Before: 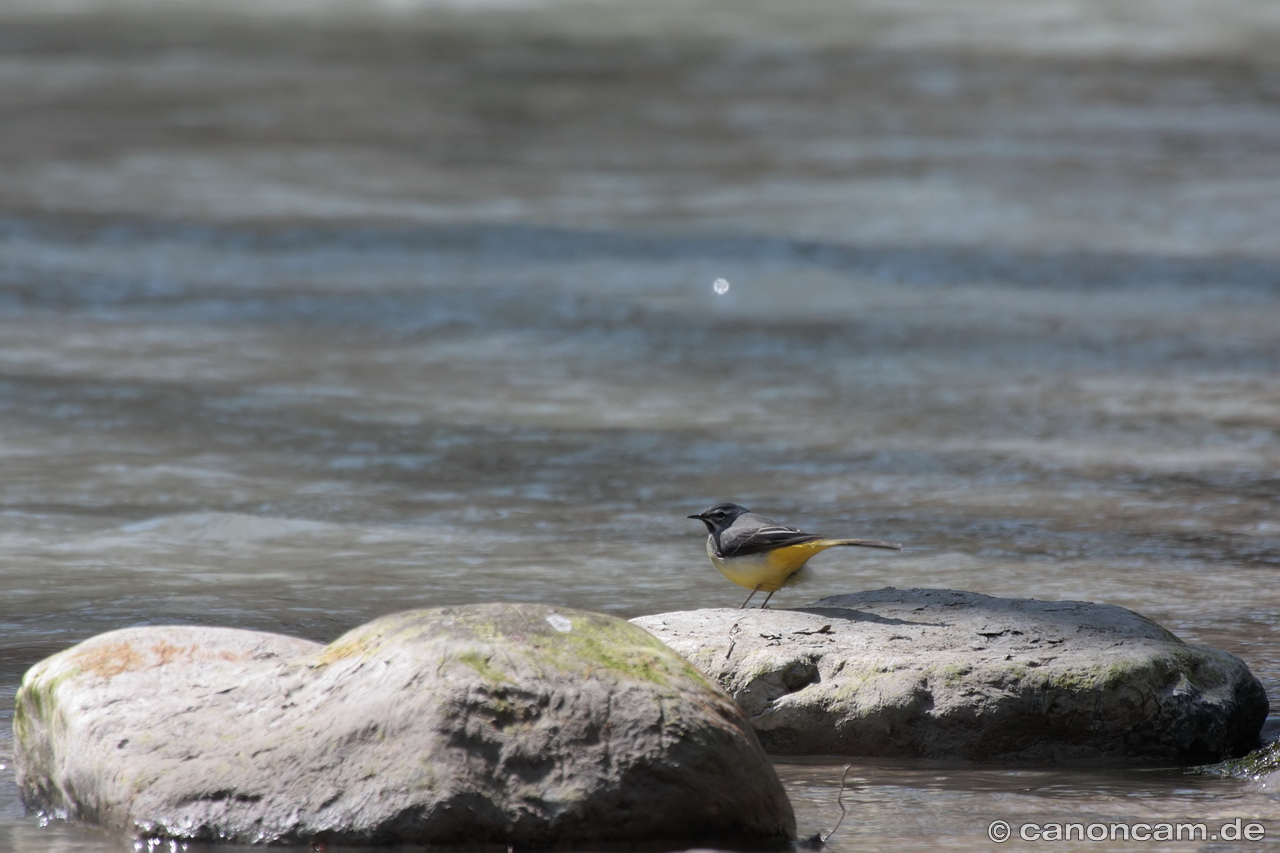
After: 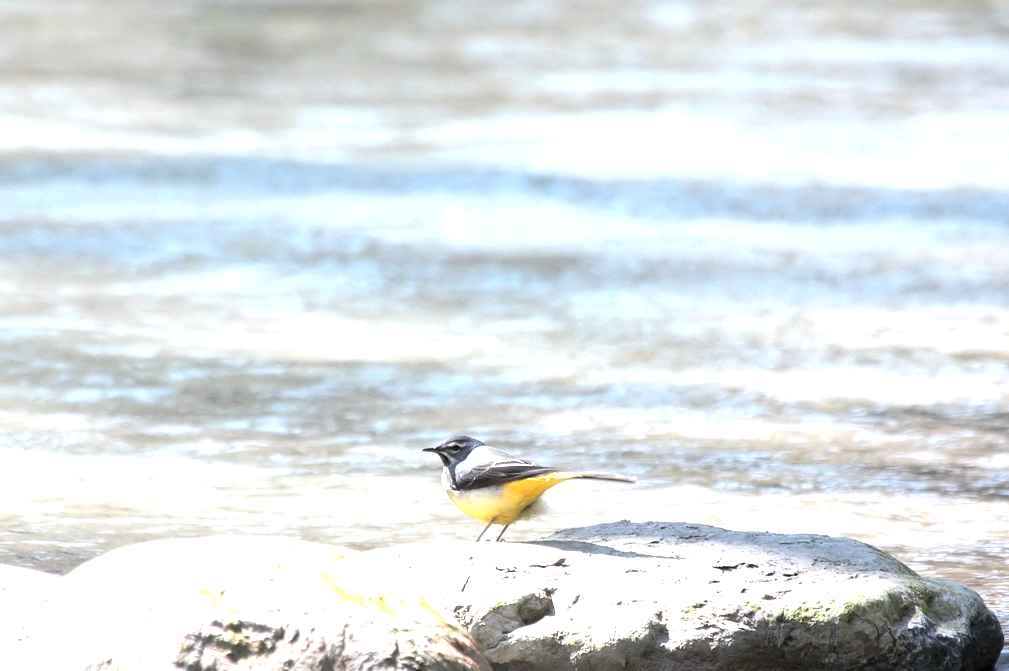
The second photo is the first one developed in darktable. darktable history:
crop and rotate: left 20.74%, top 7.912%, right 0.375%, bottom 13.378%
exposure: black level correction 0.001, exposure 2.607 EV, compensate exposure bias true, compensate highlight preservation false
